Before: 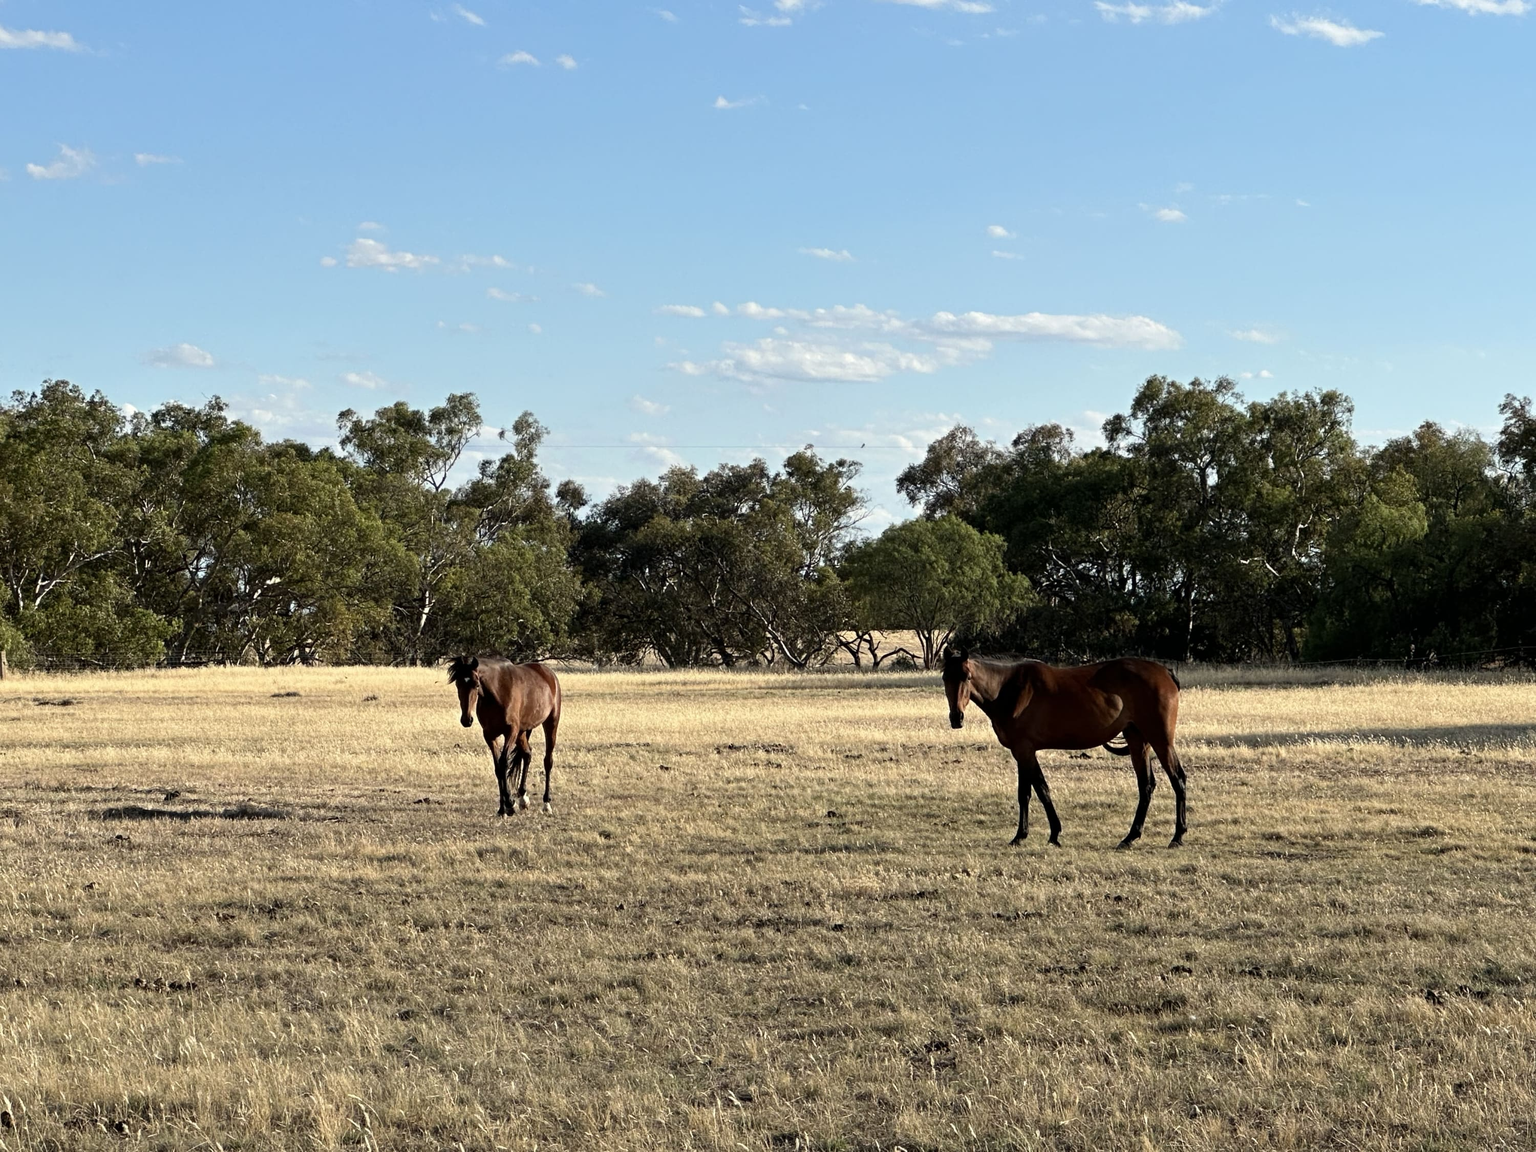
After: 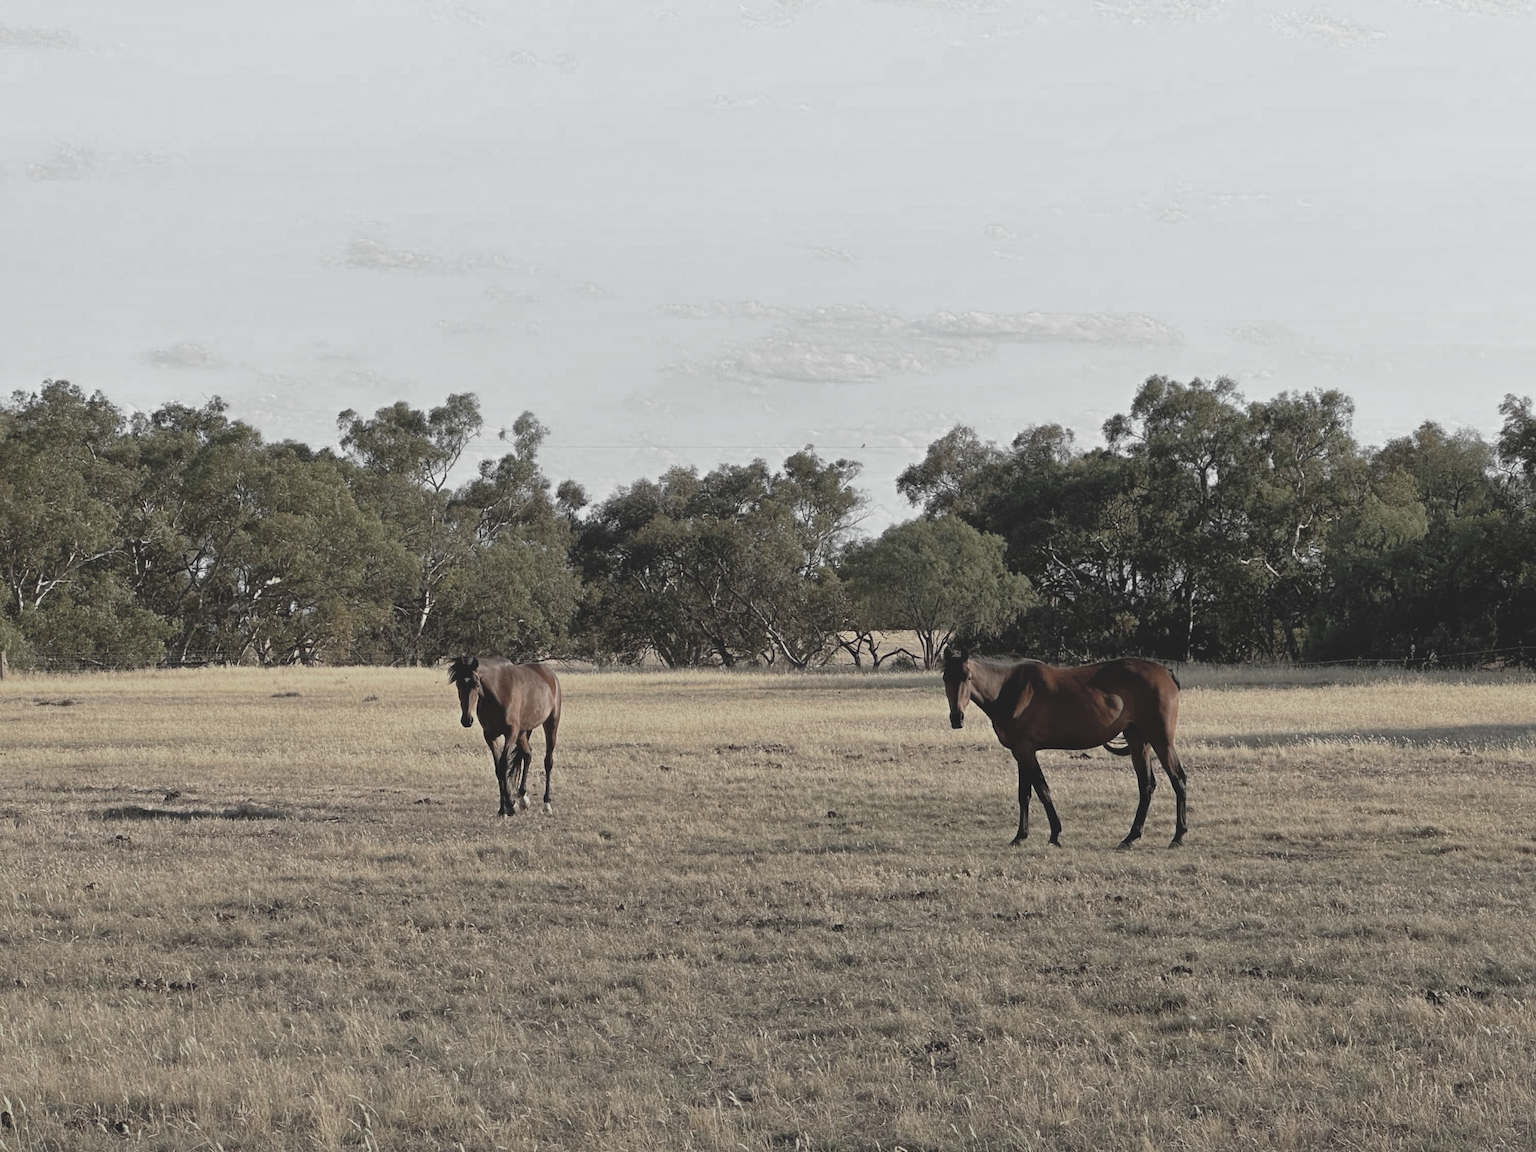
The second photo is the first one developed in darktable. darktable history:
local contrast: detail 69%
color zones: curves: ch0 [(0, 0.613) (0.01, 0.613) (0.245, 0.448) (0.498, 0.529) (0.642, 0.665) (0.879, 0.777) (0.99, 0.613)]; ch1 [(0, 0.035) (0.121, 0.189) (0.259, 0.197) (0.415, 0.061) (0.589, 0.022) (0.732, 0.022) (0.857, 0.026) (0.991, 0.053)]
shadows and highlights: on, module defaults
